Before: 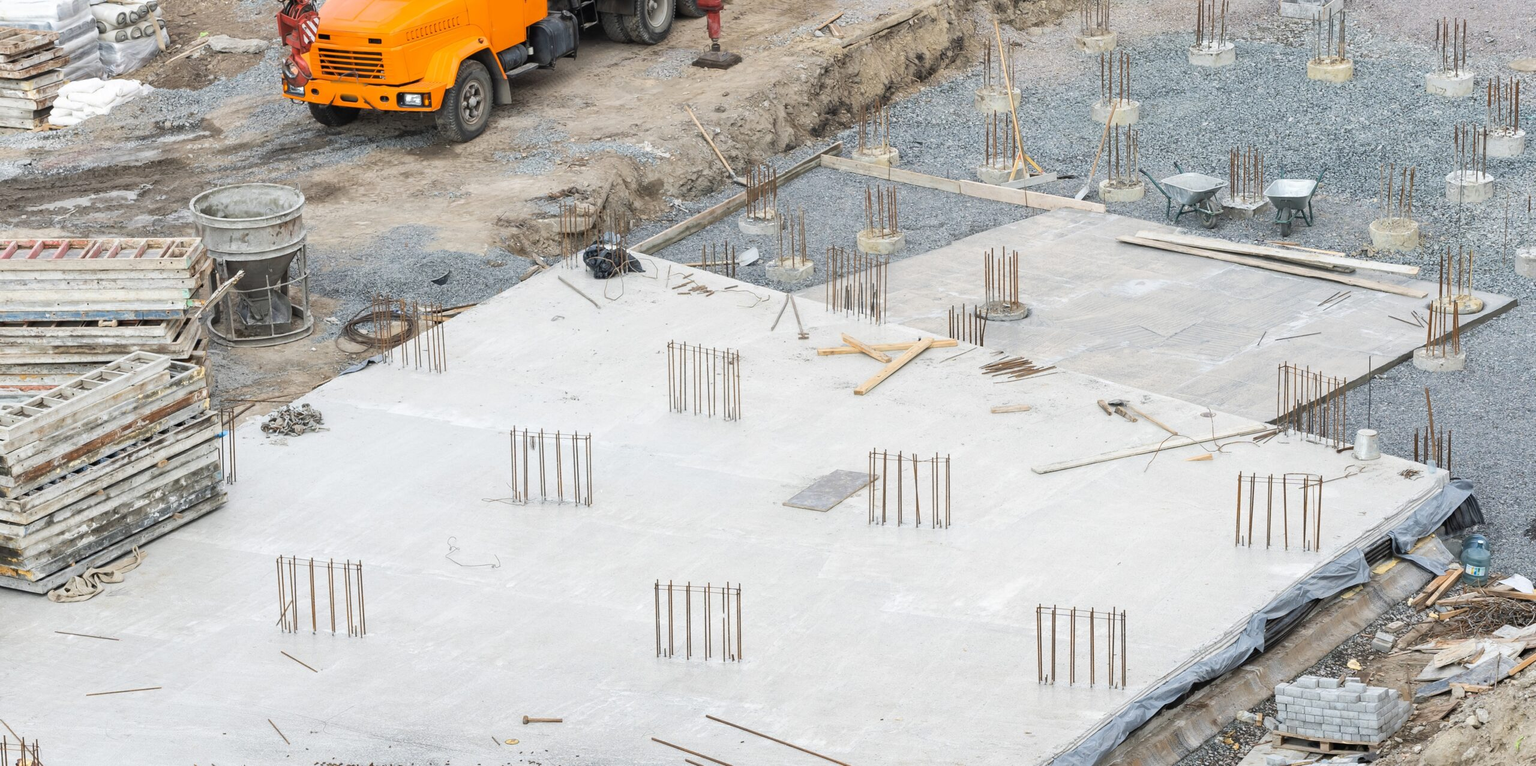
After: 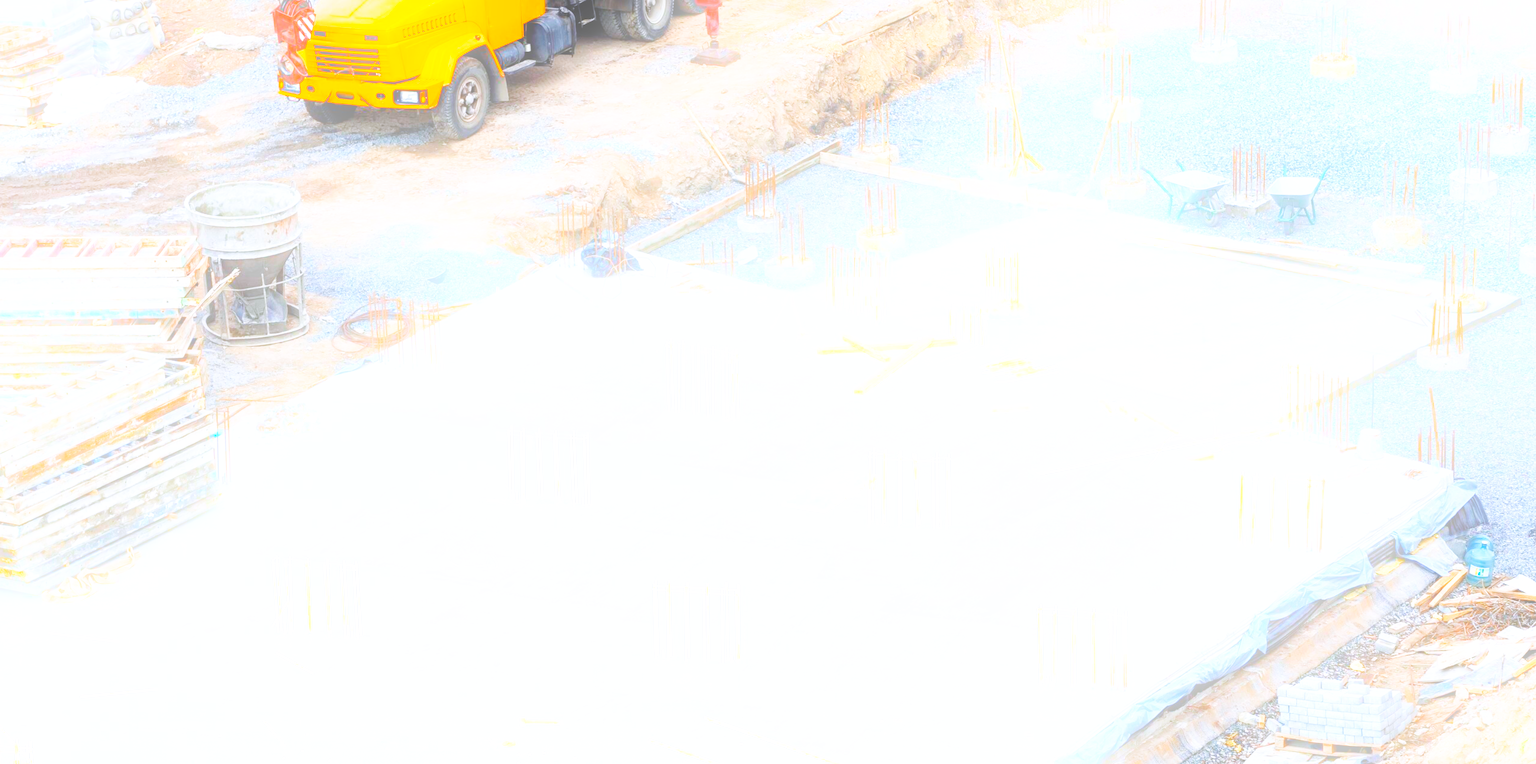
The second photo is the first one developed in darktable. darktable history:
white balance: red 0.984, blue 1.059
color balance rgb: linear chroma grading › global chroma 16.62%, perceptual saturation grading › highlights -8.63%, perceptual saturation grading › mid-tones 18.66%, perceptual saturation grading › shadows 28.49%, perceptual brilliance grading › highlights 14.22%, perceptual brilliance grading › shadows -18.96%, global vibrance 27.71%
crop: left 0.434%, top 0.485%, right 0.244%, bottom 0.386%
base curve: curves: ch0 [(0, 0) (0.008, 0.007) (0.022, 0.029) (0.048, 0.089) (0.092, 0.197) (0.191, 0.399) (0.275, 0.534) (0.357, 0.65) (0.477, 0.78) (0.542, 0.833) (0.799, 0.973) (1, 1)], preserve colors none
bloom: on, module defaults
